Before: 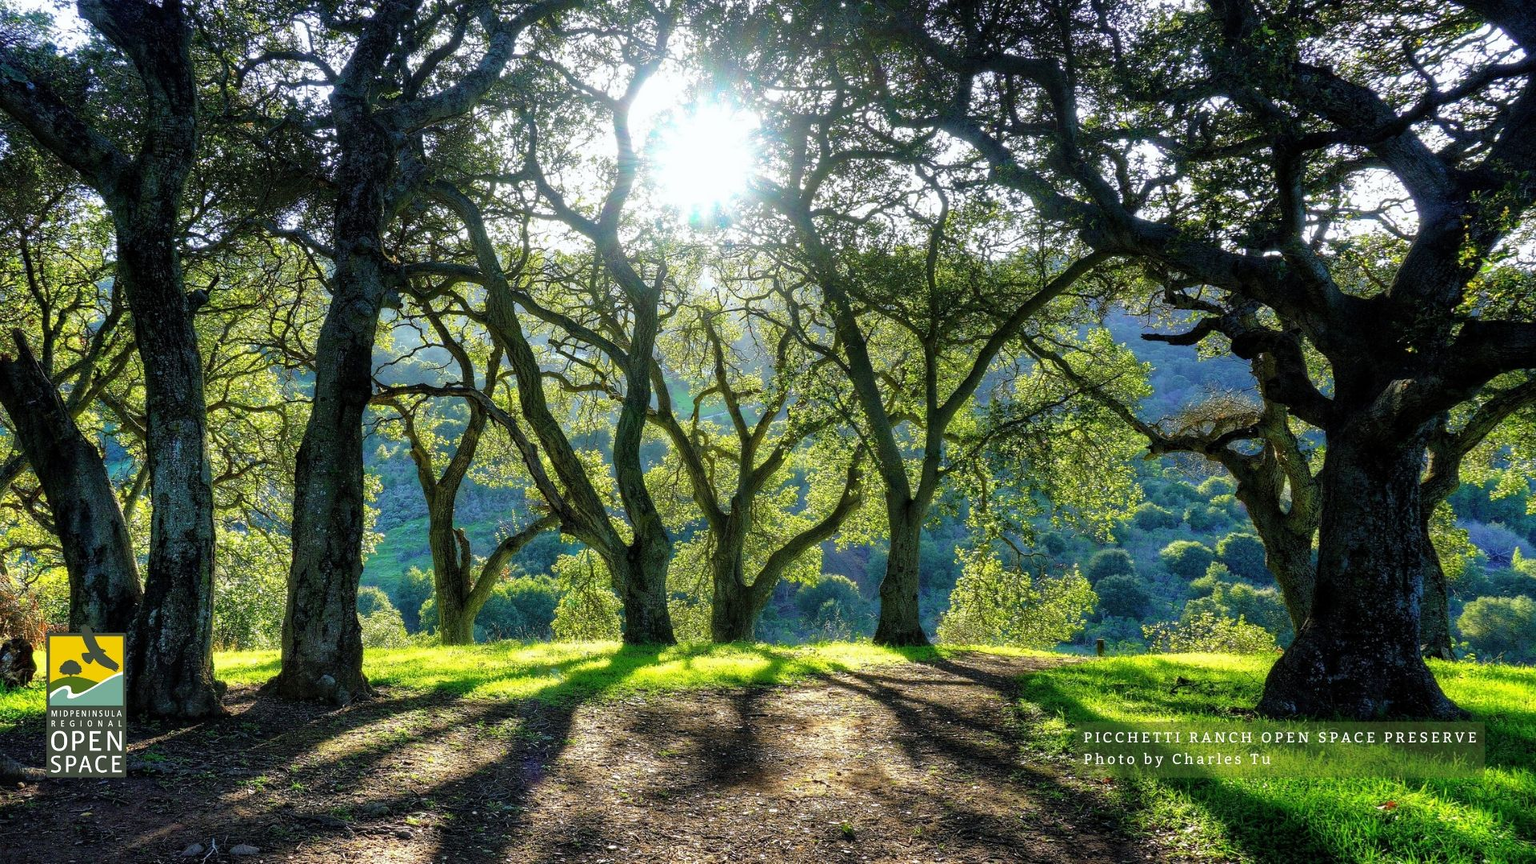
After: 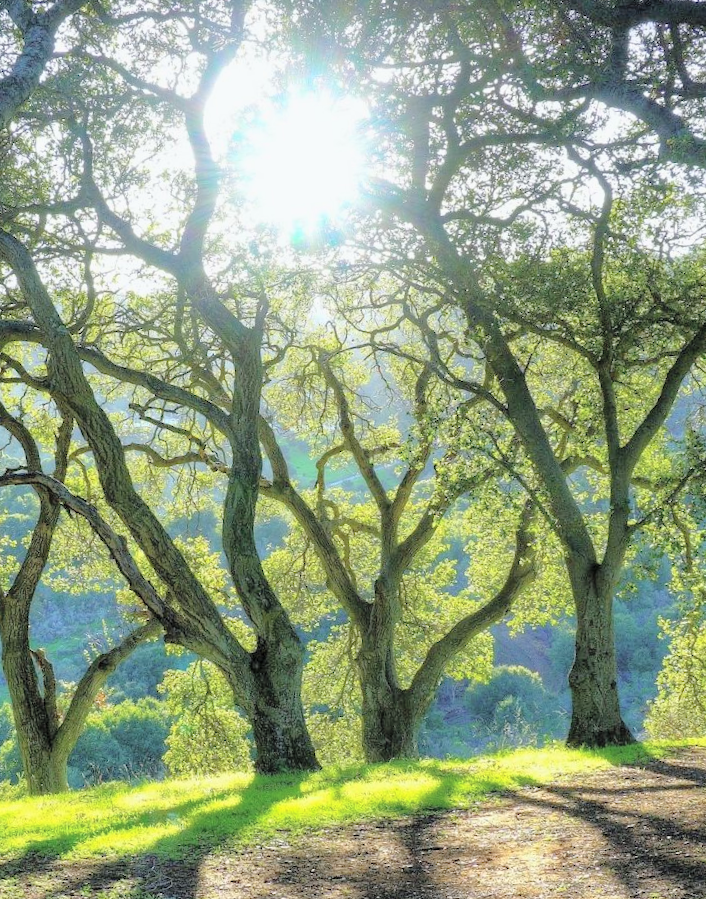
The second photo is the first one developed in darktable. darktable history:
global tonemap: drago (0.7, 100)
rgb curve: curves: ch0 [(0, 0) (0.053, 0.068) (0.122, 0.128) (1, 1)]
rotate and perspective: rotation -4.98°, automatic cropping off
crop and rotate: left 29.476%, top 10.214%, right 35.32%, bottom 17.333%
